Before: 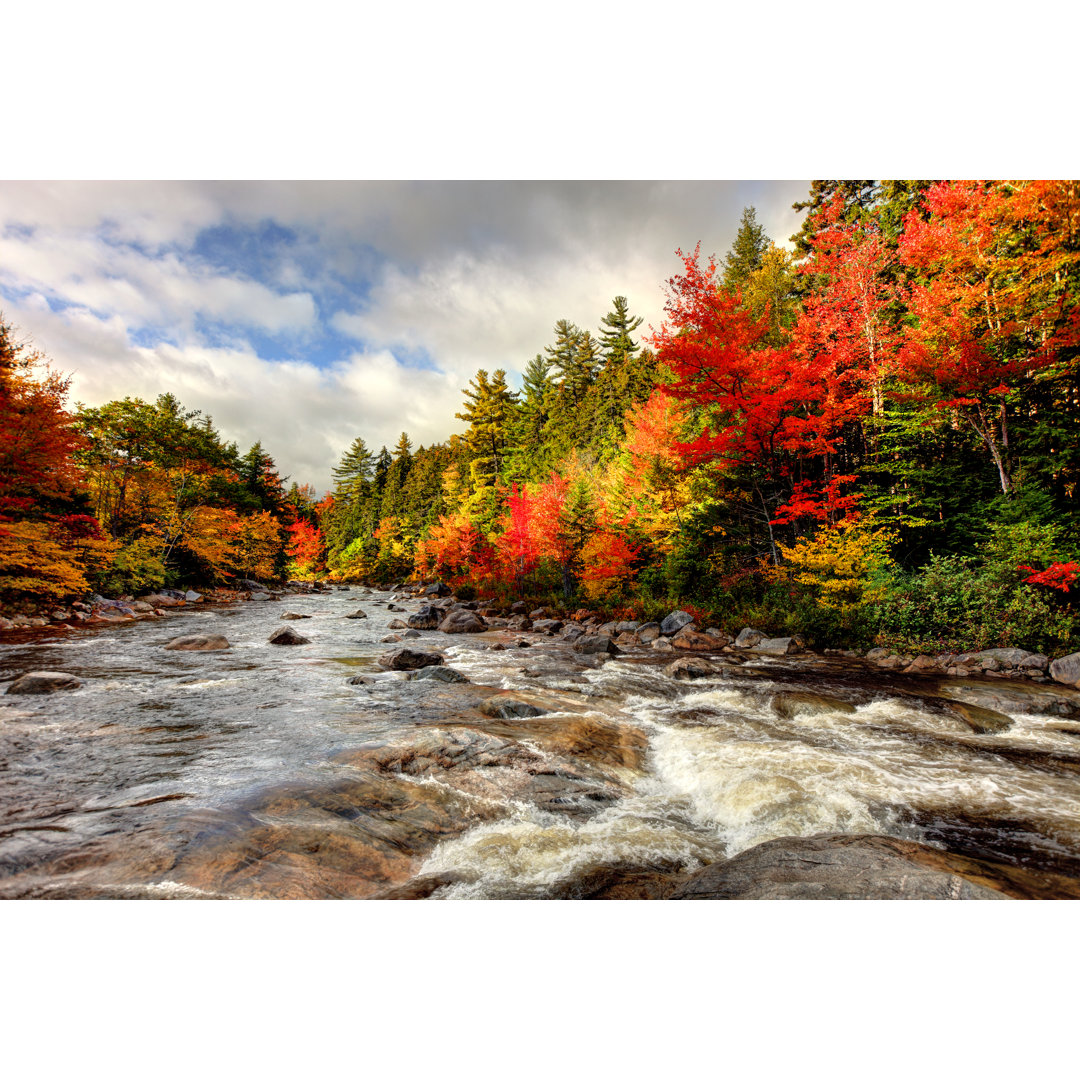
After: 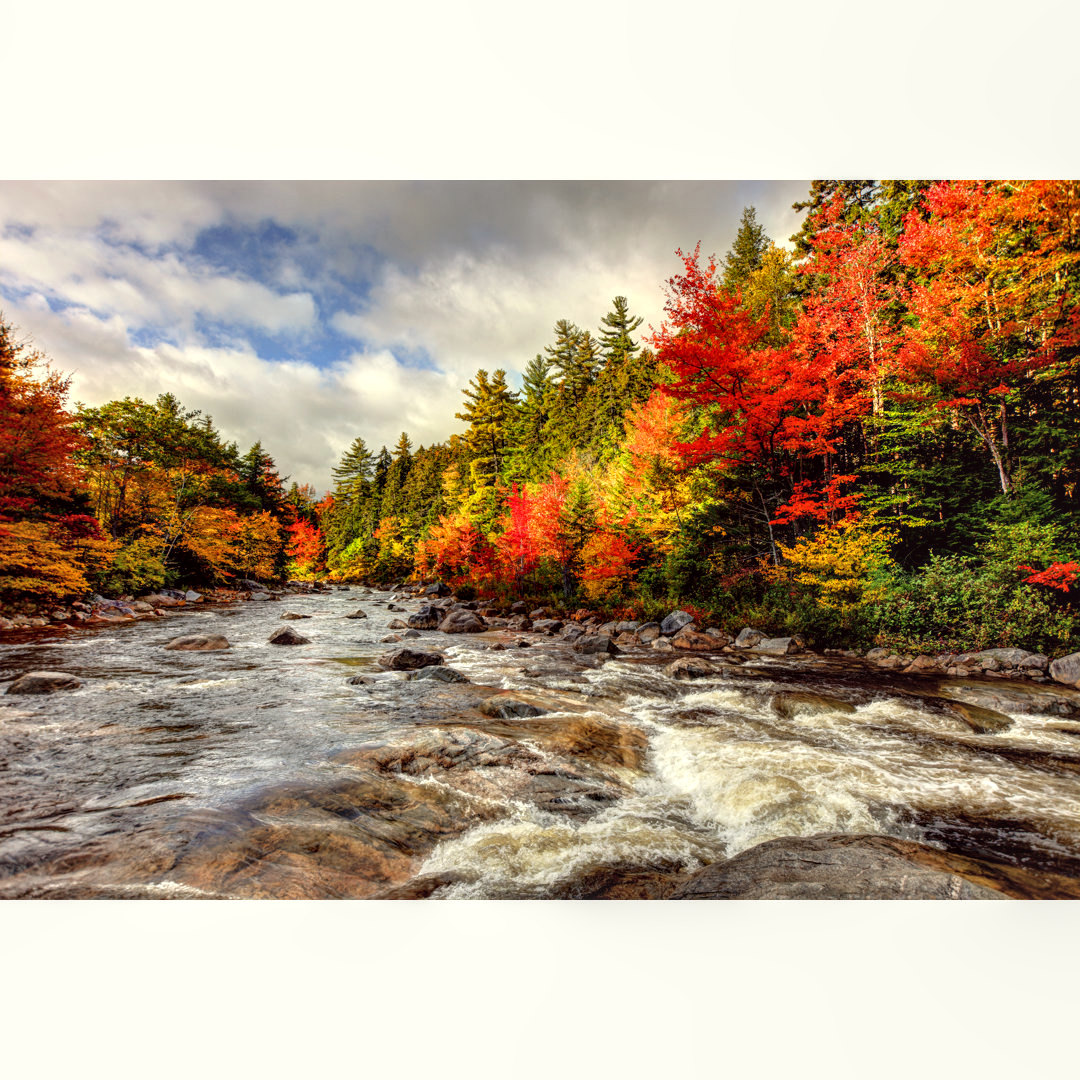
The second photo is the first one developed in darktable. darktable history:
color correction: highlights a* -1.02, highlights b* 4.53, shadows a* 3.54
local contrast: on, module defaults
